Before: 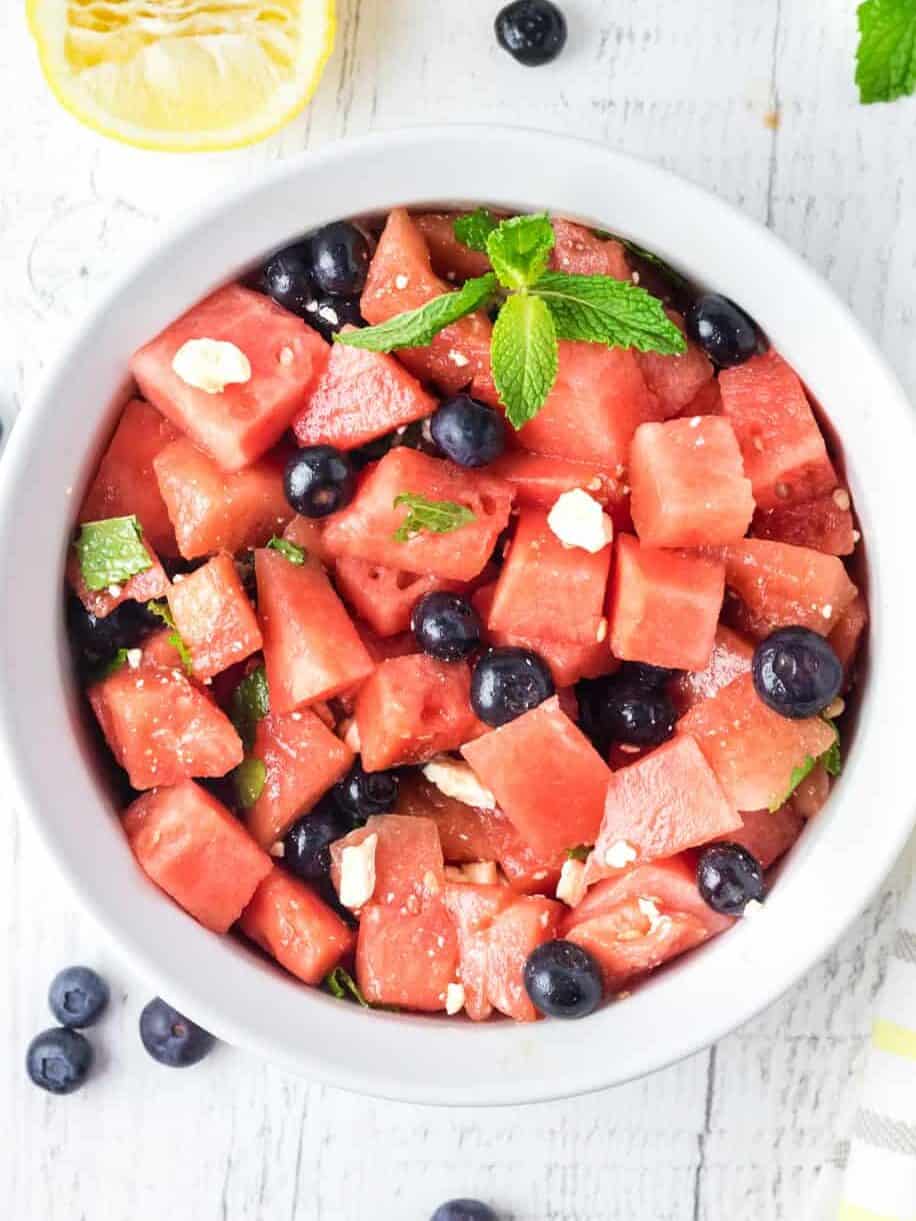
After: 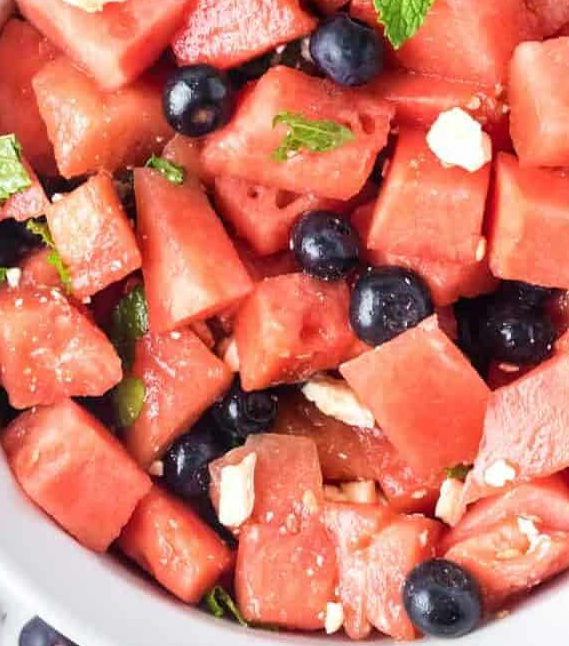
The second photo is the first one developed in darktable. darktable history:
crop: left 13.24%, top 31.227%, right 24.604%, bottom 15.793%
